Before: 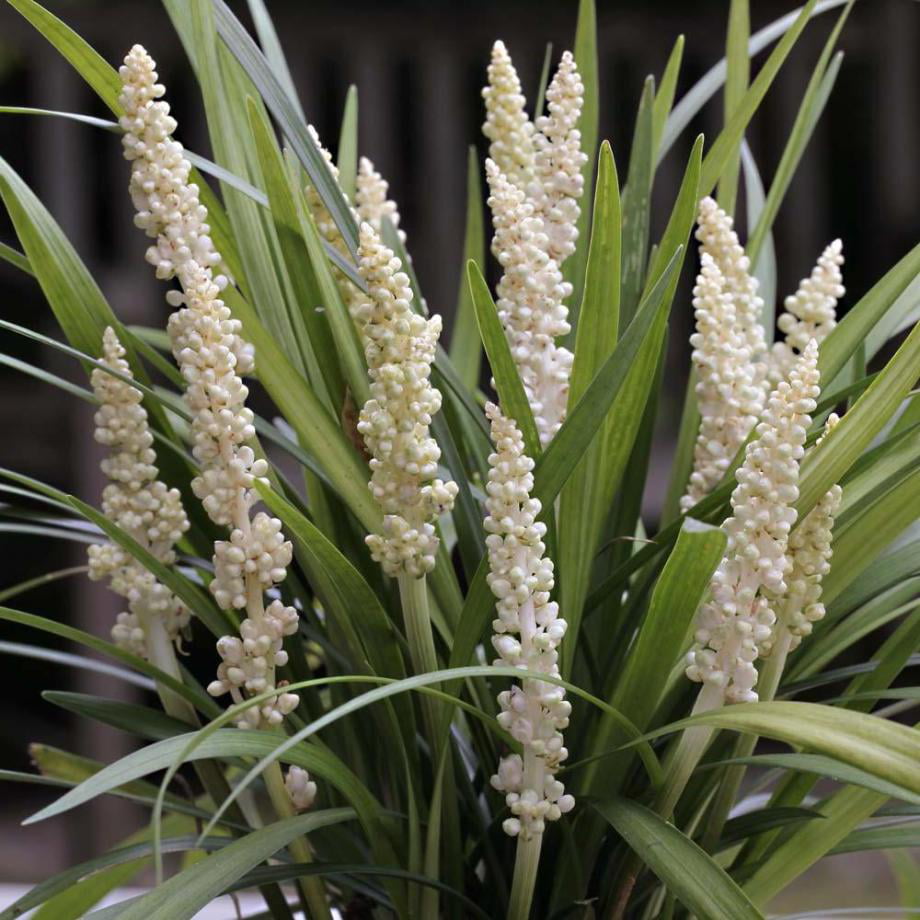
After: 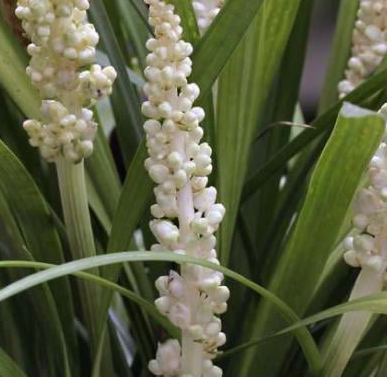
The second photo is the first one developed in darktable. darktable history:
shadows and highlights: shadows 37.27, highlights -28.18, soften with gaussian
crop: left 37.221%, top 45.169%, right 20.63%, bottom 13.777%
